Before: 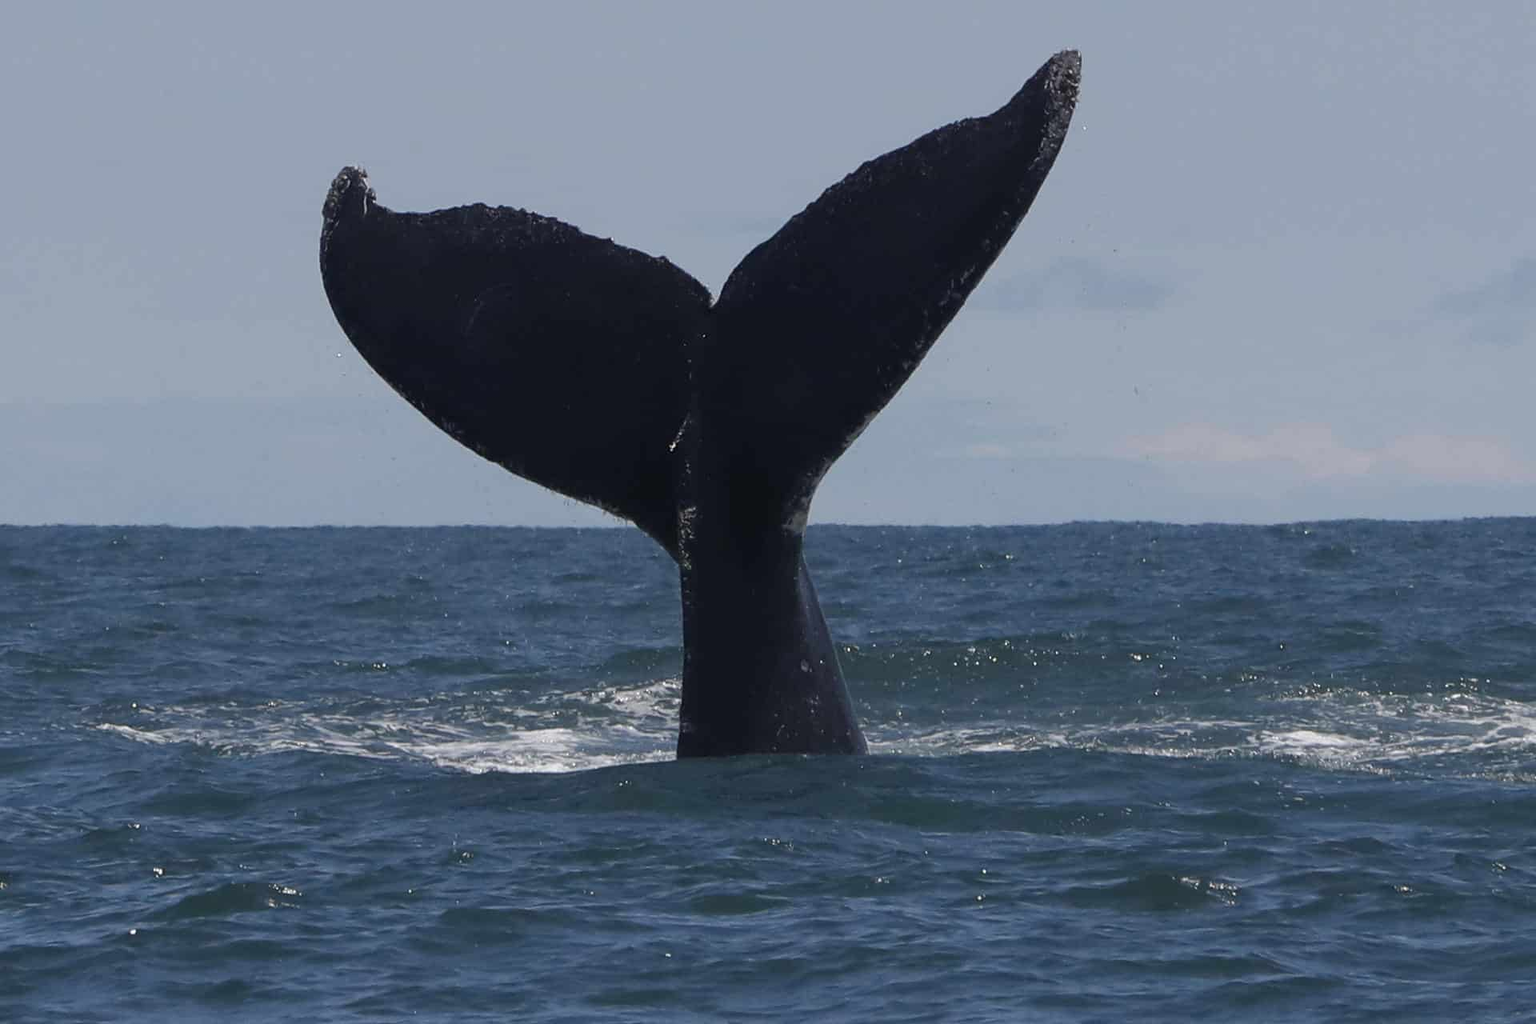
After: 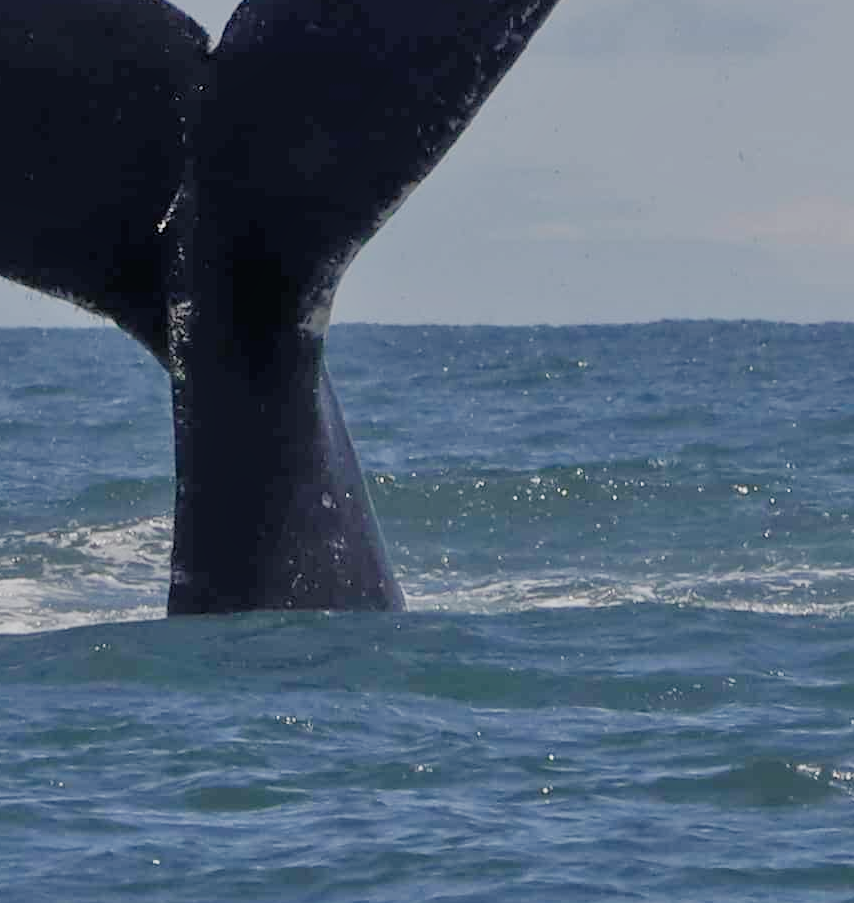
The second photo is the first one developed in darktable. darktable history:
tone equalizer: -7 EV 0.165 EV, -6 EV 0.639 EV, -5 EV 1.17 EV, -4 EV 1.31 EV, -3 EV 1.13 EV, -2 EV 0.6 EV, -1 EV 0.155 EV
filmic rgb: black relative exposure -16 EV, white relative exposure 6.93 EV, hardness 4.71, preserve chrominance no, color science v5 (2021)
crop: left 35.391%, top 26.001%, right 20.122%, bottom 3.385%
